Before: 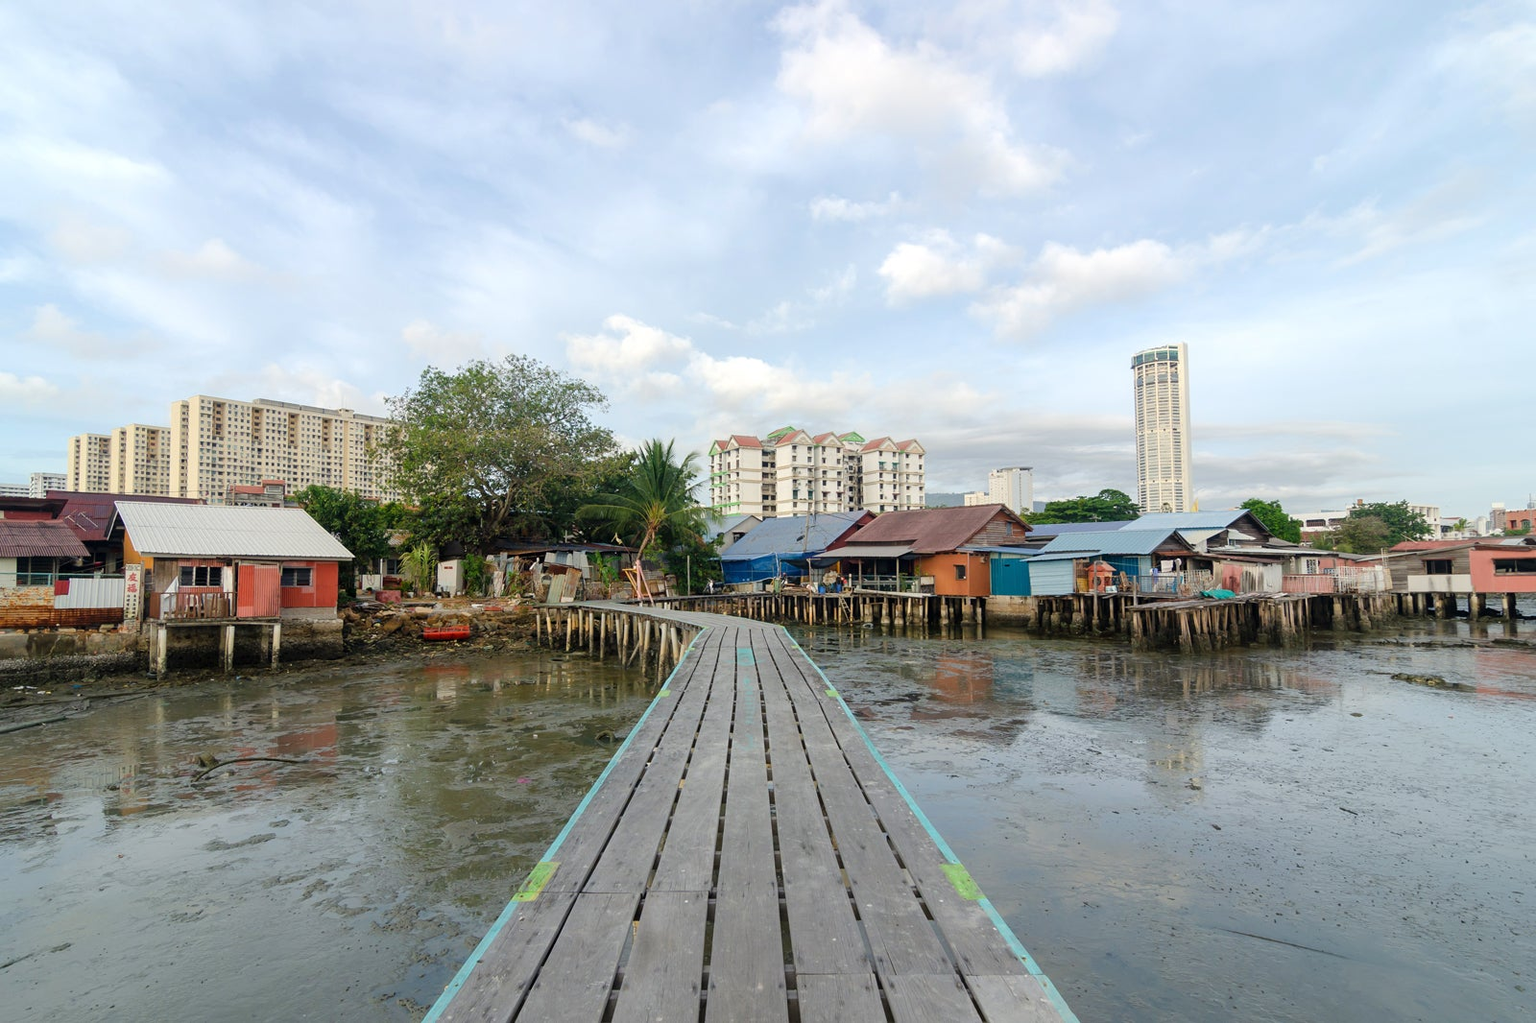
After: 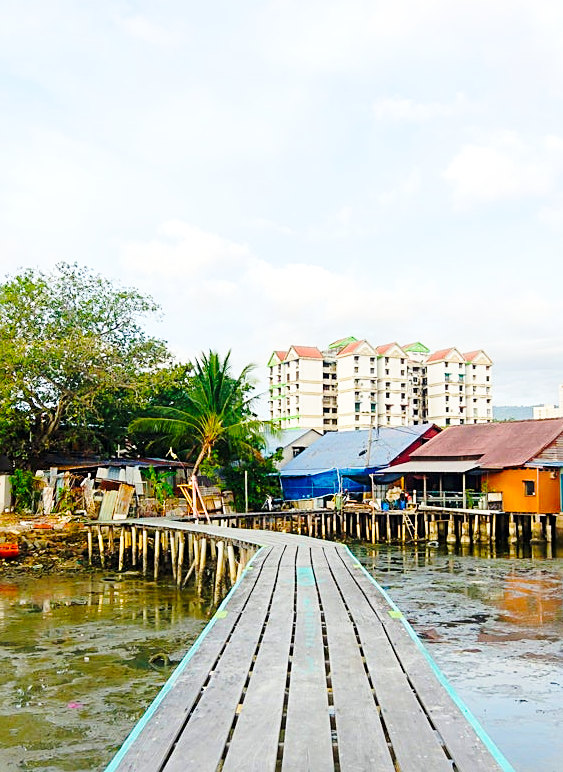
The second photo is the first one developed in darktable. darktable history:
levels: mode automatic
crop and rotate: left 29.476%, top 10.214%, right 35.32%, bottom 17.333%
color balance rgb: linear chroma grading › global chroma 15%, perceptual saturation grading › global saturation 30%
base curve: curves: ch0 [(0, 0) (0.032, 0.037) (0.105, 0.228) (0.435, 0.76) (0.856, 0.983) (1, 1)], preserve colors none
sharpen: on, module defaults
